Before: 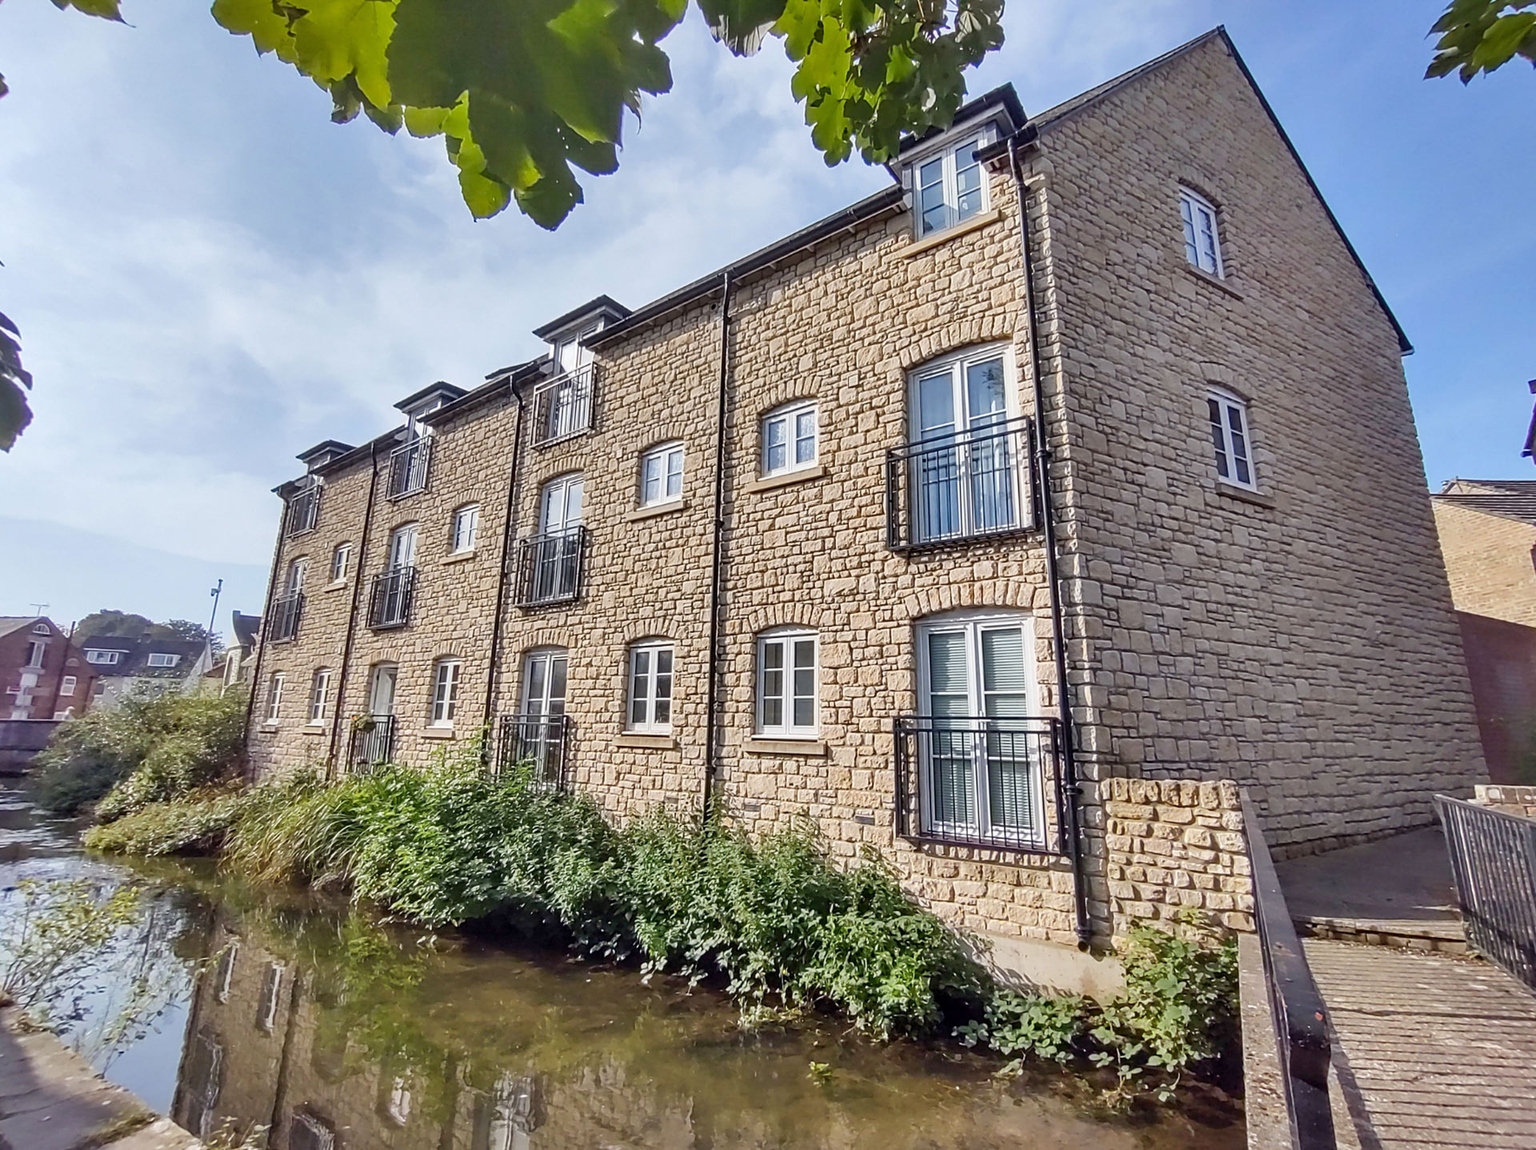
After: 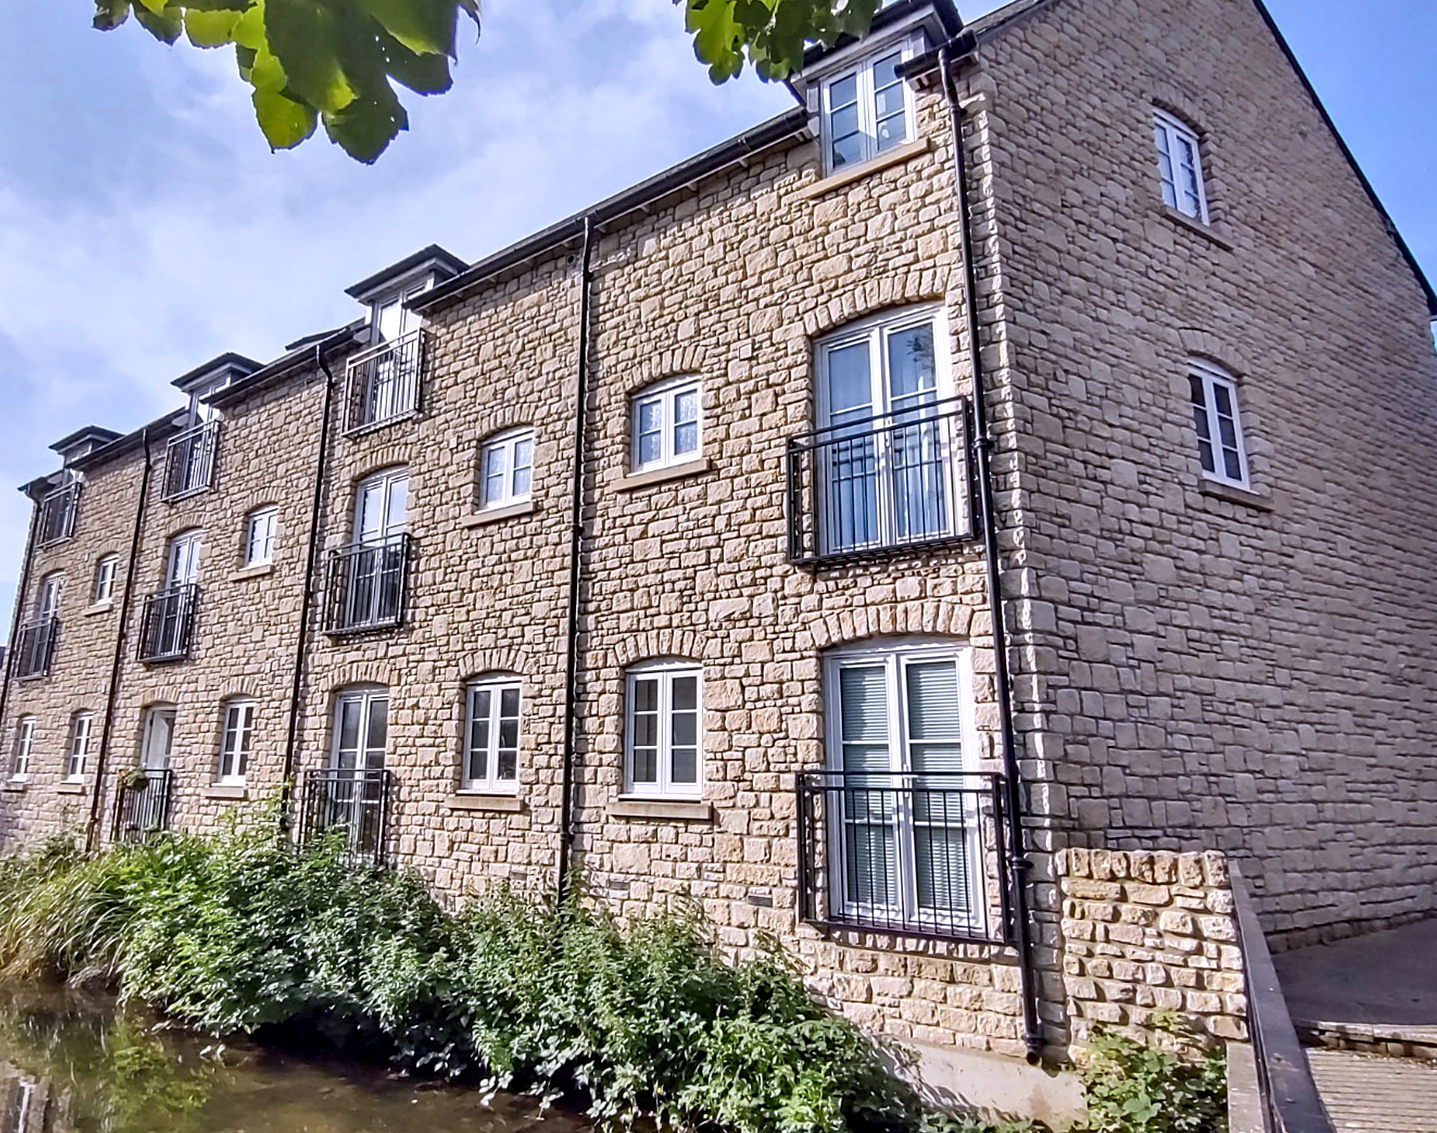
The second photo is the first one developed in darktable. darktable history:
crop: left 16.768%, top 8.653%, right 8.362%, bottom 12.485%
white balance: red 1.004, blue 1.096
exposure: black level correction 0, compensate exposure bias true, compensate highlight preservation false
contrast equalizer: y [[0.524, 0.538, 0.547, 0.548, 0.538, 0.524], [0.5 ×6], [0.5 ×6], [0 ×6], [0 ×6]]
